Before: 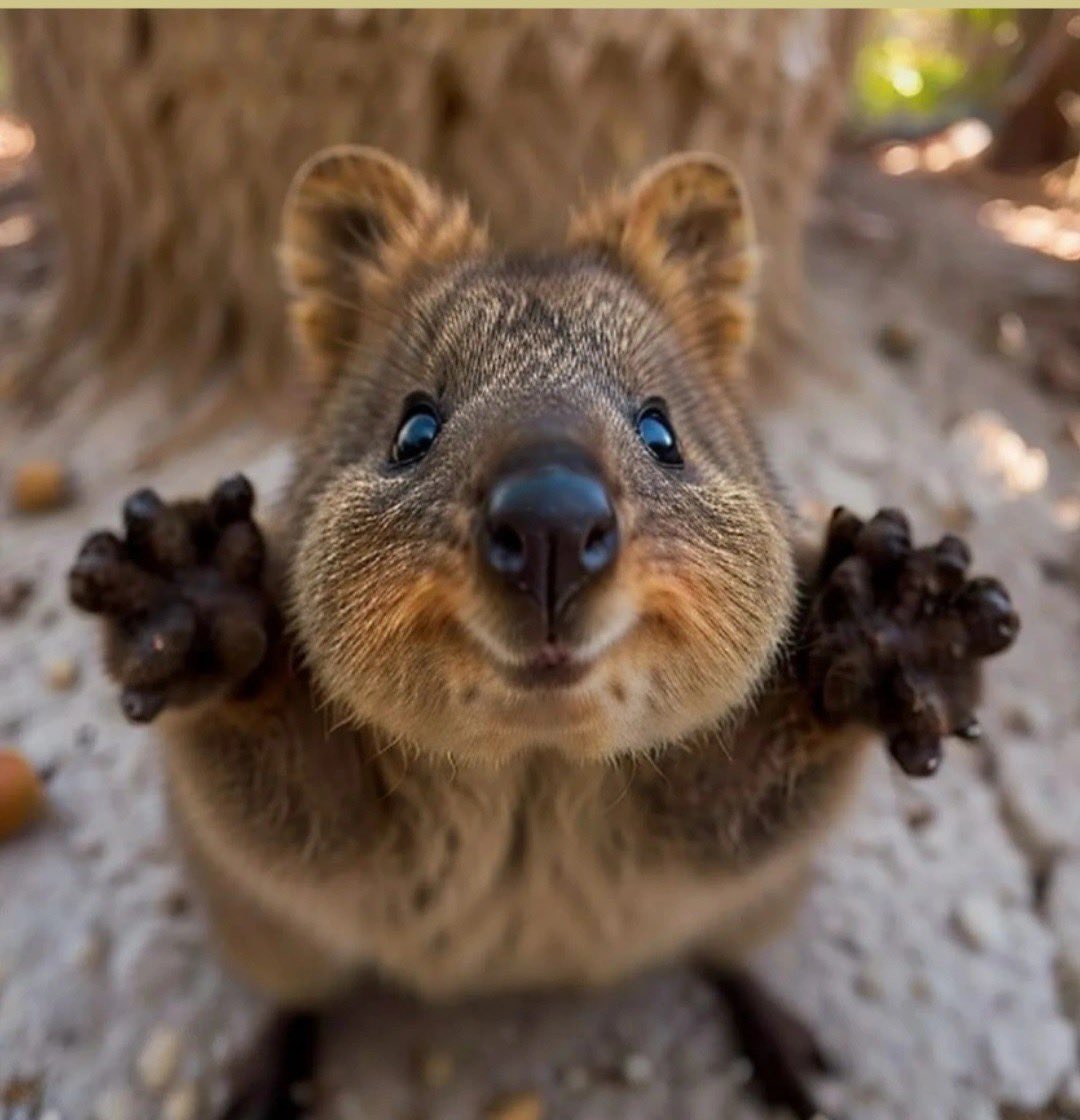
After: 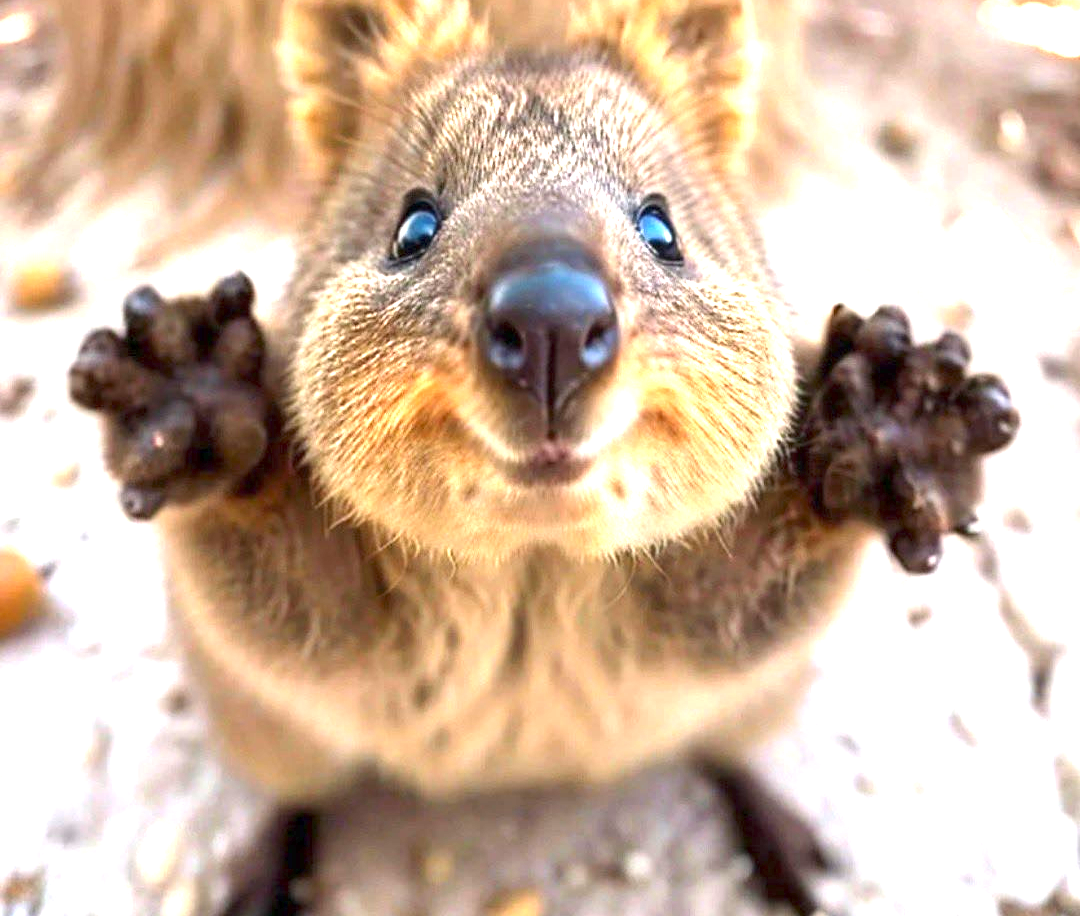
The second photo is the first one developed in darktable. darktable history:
crop and rotate: top 18.205%
exposure: exposure 2.26 EV, compensate highlight preservation false
